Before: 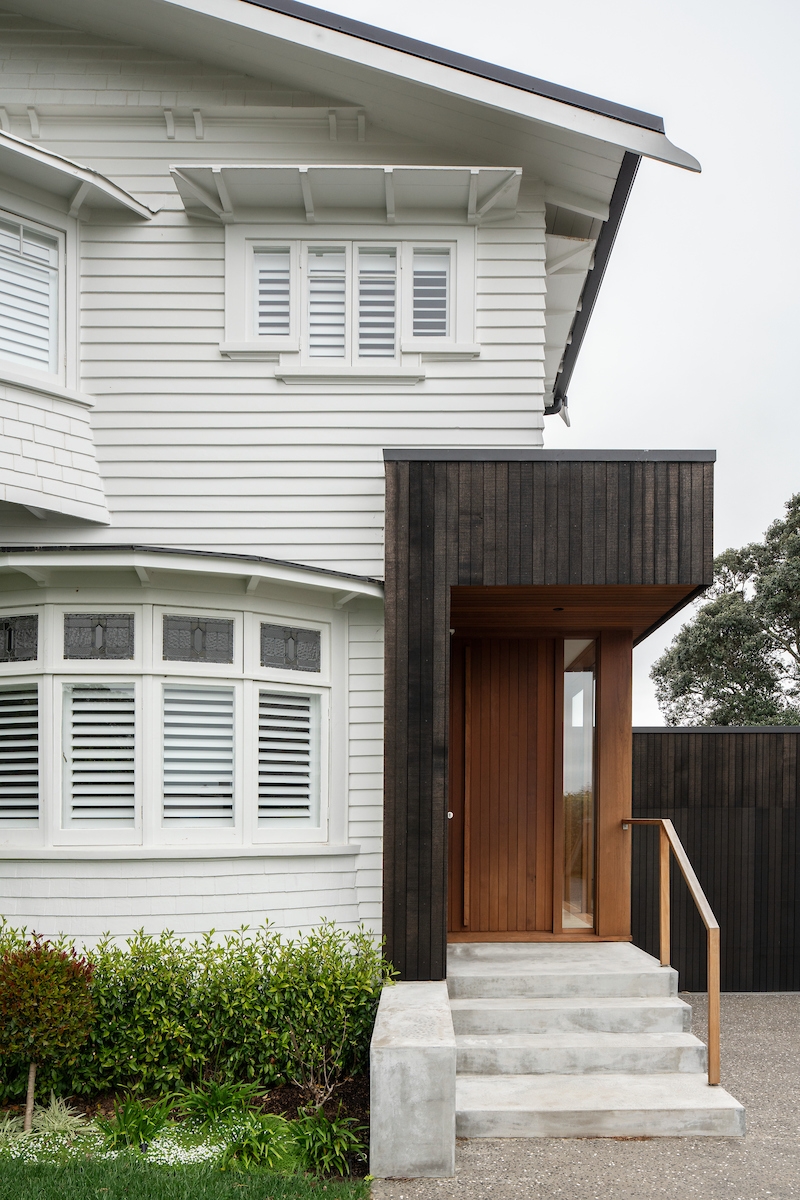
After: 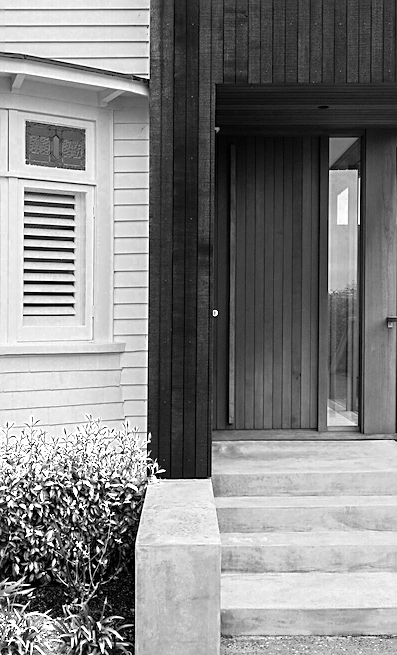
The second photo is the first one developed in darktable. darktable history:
crop: left 29.482%, top 41.909%, right 20.785%, bottom 3.477%
sharpen: amount 0.565
color zones: curves: ch0 [(0, 0.554) (0.146, 0.662) (0.293, 0.86) (0.503, 0.774) (0.637, 0.106) (0.74, 0.072) (0.866, 0.488) (0.998, 0.569)]; ch1 [(0, 0) (0.143, 0) (0.286, 0) (0.429, 0) (0.571, 0) (0.714, 0) (0.857, 0)]
